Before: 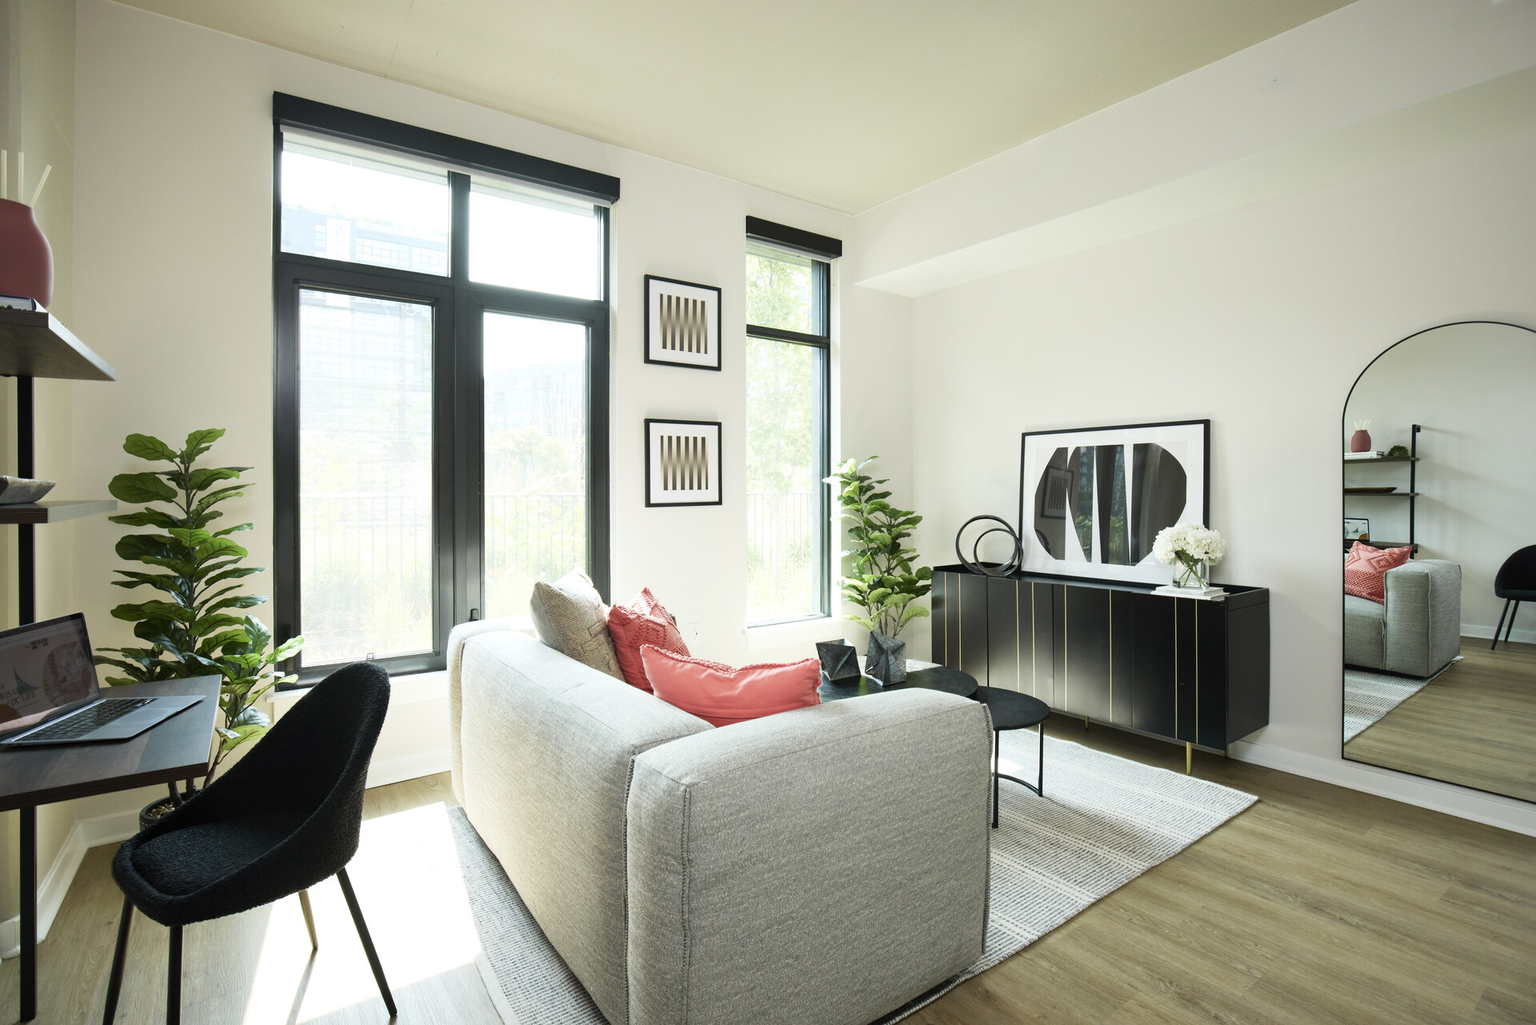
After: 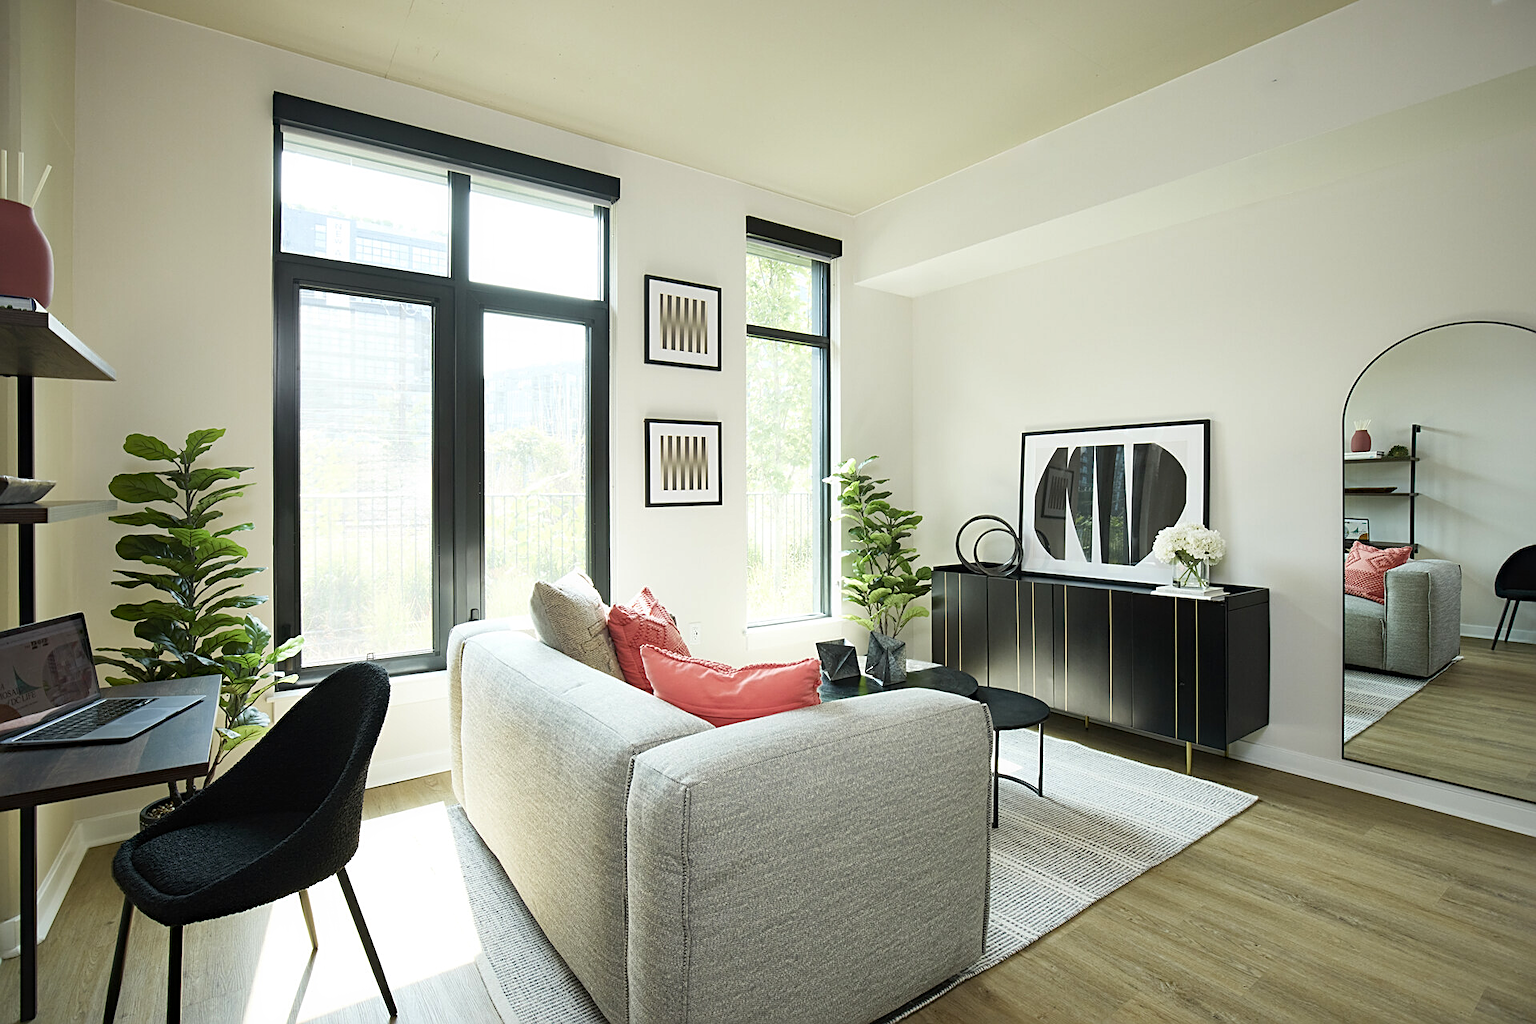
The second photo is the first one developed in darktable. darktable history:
contrast equalizer: octaves 7, y [[0.5, 0.488, 0.462, 0.461, 0.491, 0.5], [0.5 ×6], [0.5 ×6], [0 ×6], [0 ×6]]
sharpen: amount 0.492
local contrast: mode bilateral grid, contrast 20, coarseness 50, detail 120%, midtone range 0.2
haze removal: compatibility mode true, adaptive false
